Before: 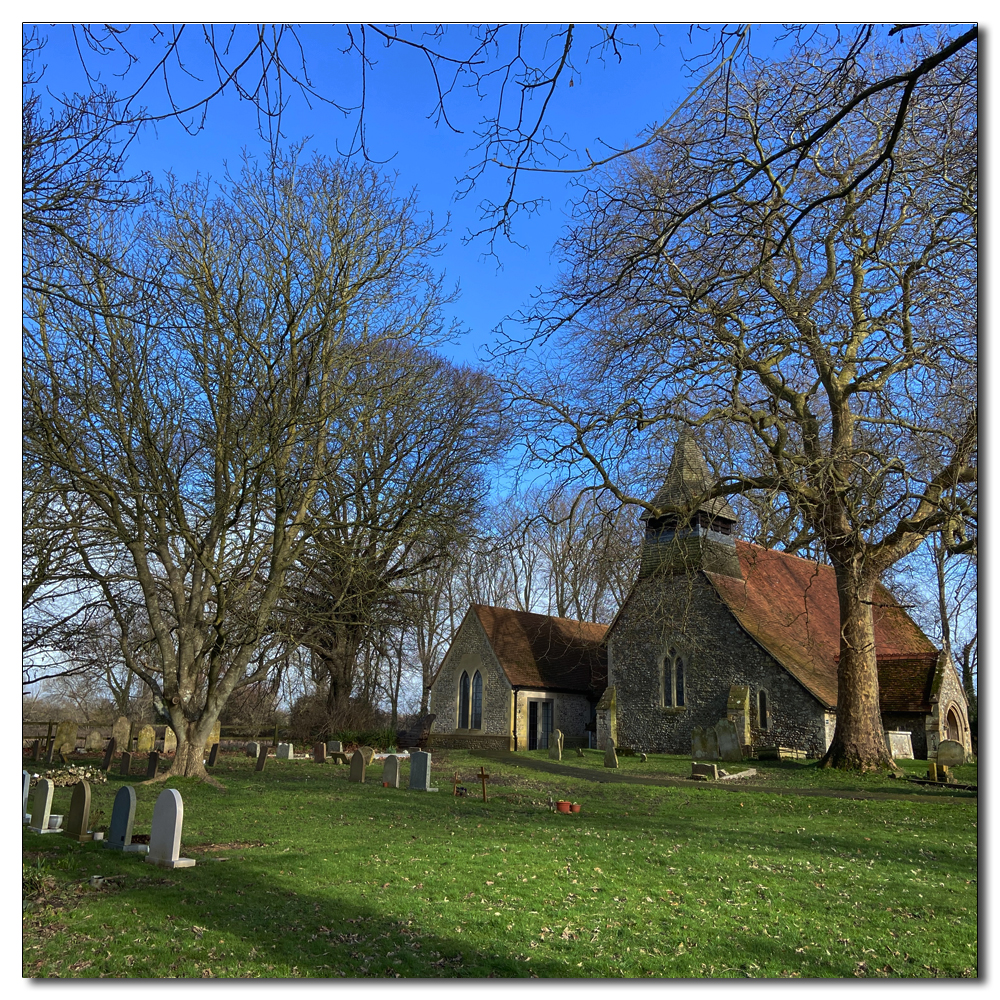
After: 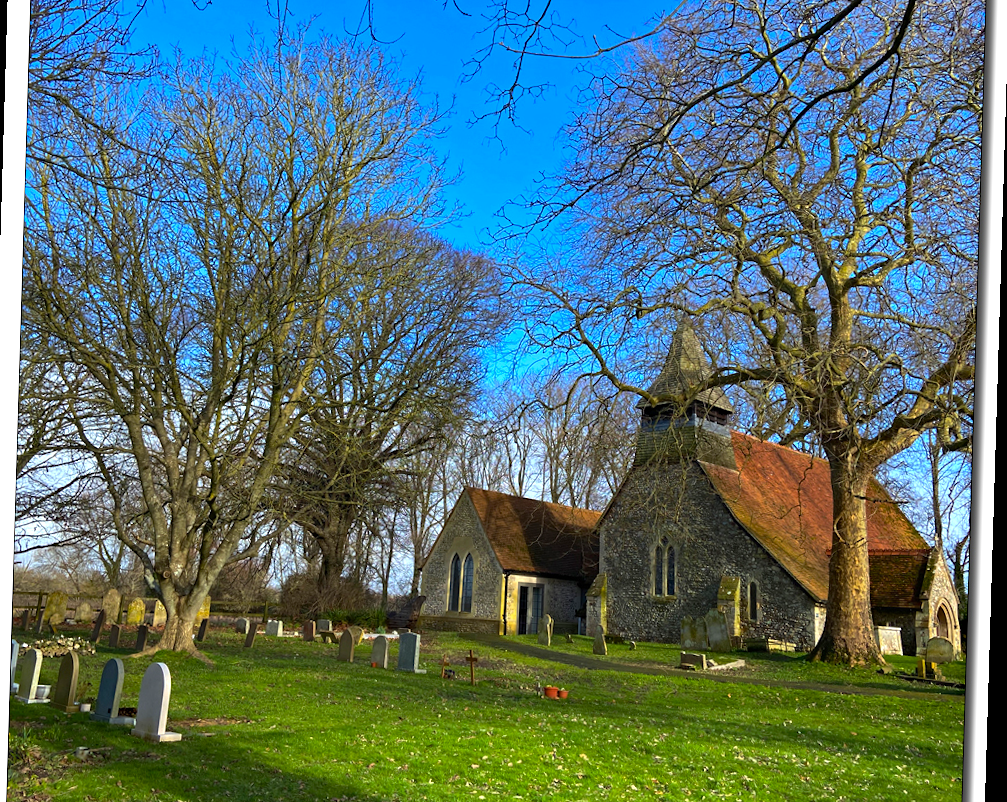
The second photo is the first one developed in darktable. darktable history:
haze removal: compatibility mode true, adaptive false
exposure: exposure 0.559 EV, compensate highlight preservation false
color balance rgb: perceptual saturation grading › global saturation 30%
crop and rotate: left 1.814%, top 12.818%, right 0.25%, bottom 9.225%
rotate and perspective: rotation 1.72°, automatic cropping off
